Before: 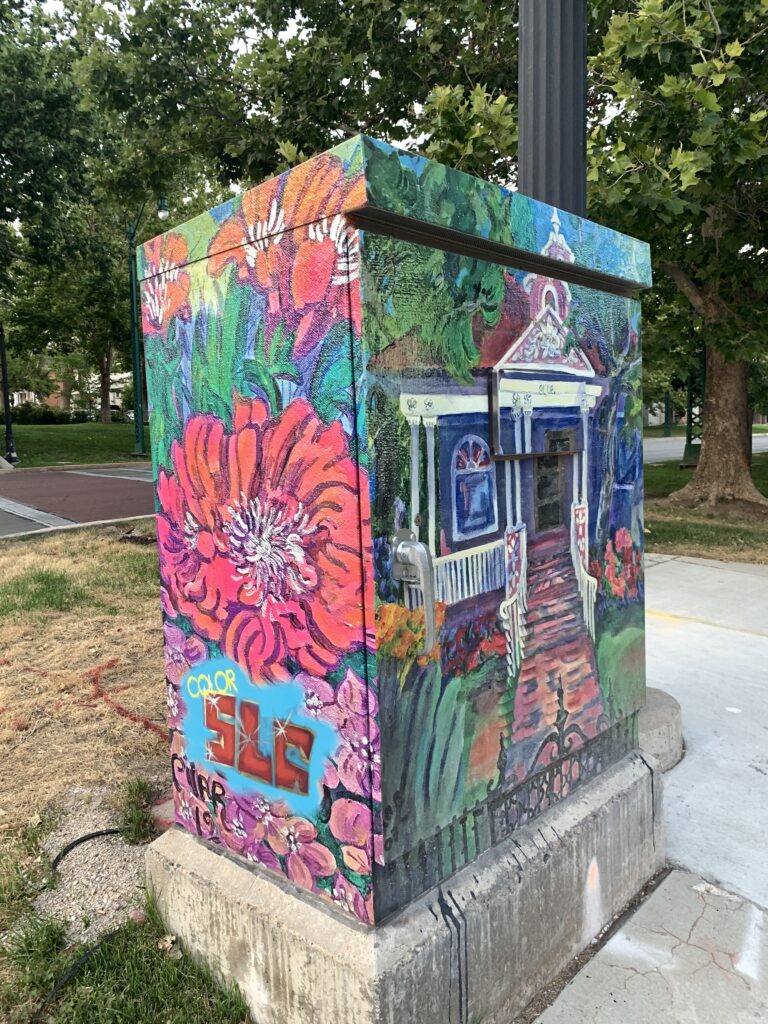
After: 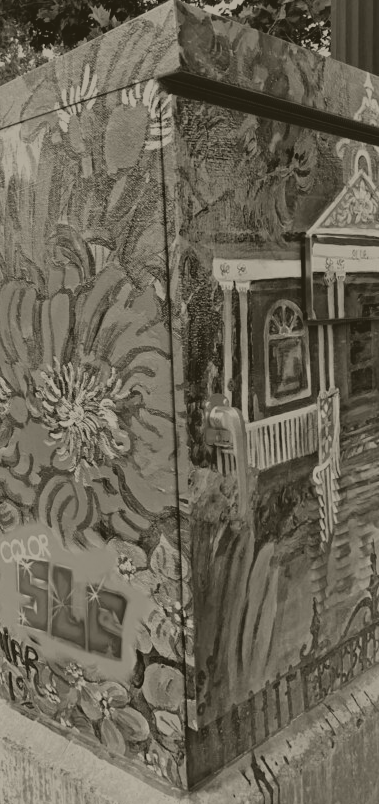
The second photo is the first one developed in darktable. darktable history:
colorize: hue 41.44°, saturation 22%, source mix 60%, lightness 10.61%
filmic rgb: black relative exposure -8.2 EV, white relative exposure 2.2 EV, threshold 3 EV, hardness 7.11, latitude 75%, contrast 1.325, highlights saturation mix -2%, shadows ↔ highlights balance 30%, preserve chrominance no, color science v5 (2021), contrast in shadows safe, contrast in highlights safe, enable highlight reconstruction true
crop and rotate: angle 0.02°, left 24.353%, top 13.219%, right 26.156%, bottom 8.224%
